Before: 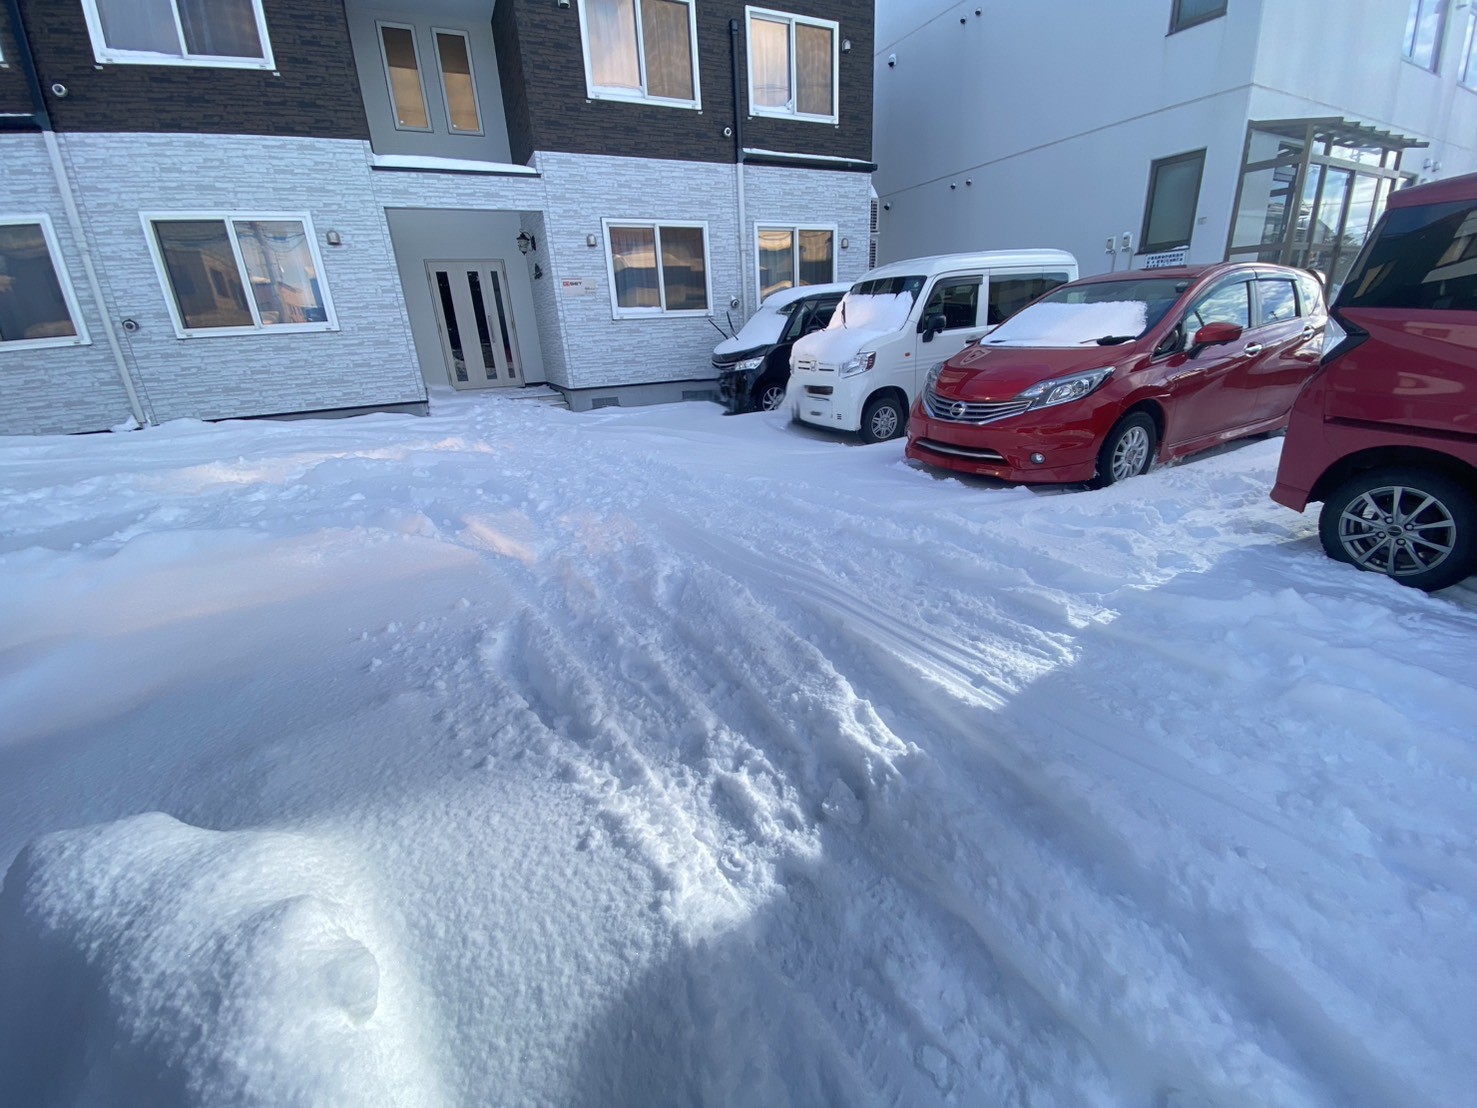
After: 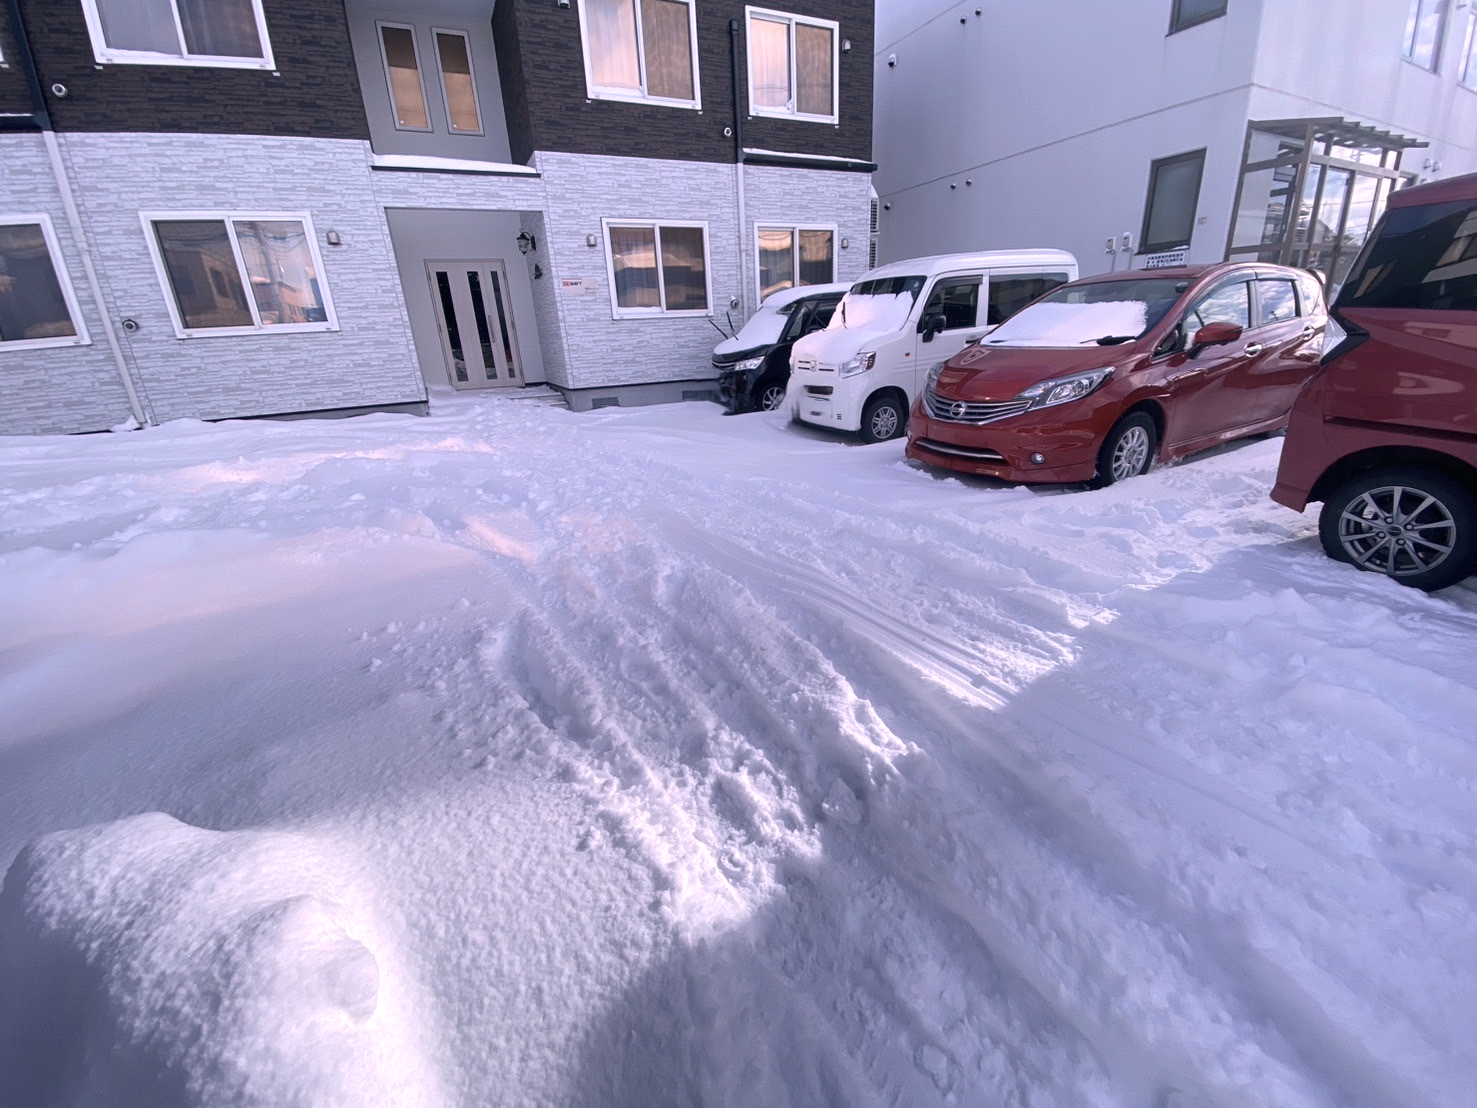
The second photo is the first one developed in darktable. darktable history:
white balance: red 1.188, blue 1.11
contrast brightness saturation: contrast 0.1, saturation -0.3
